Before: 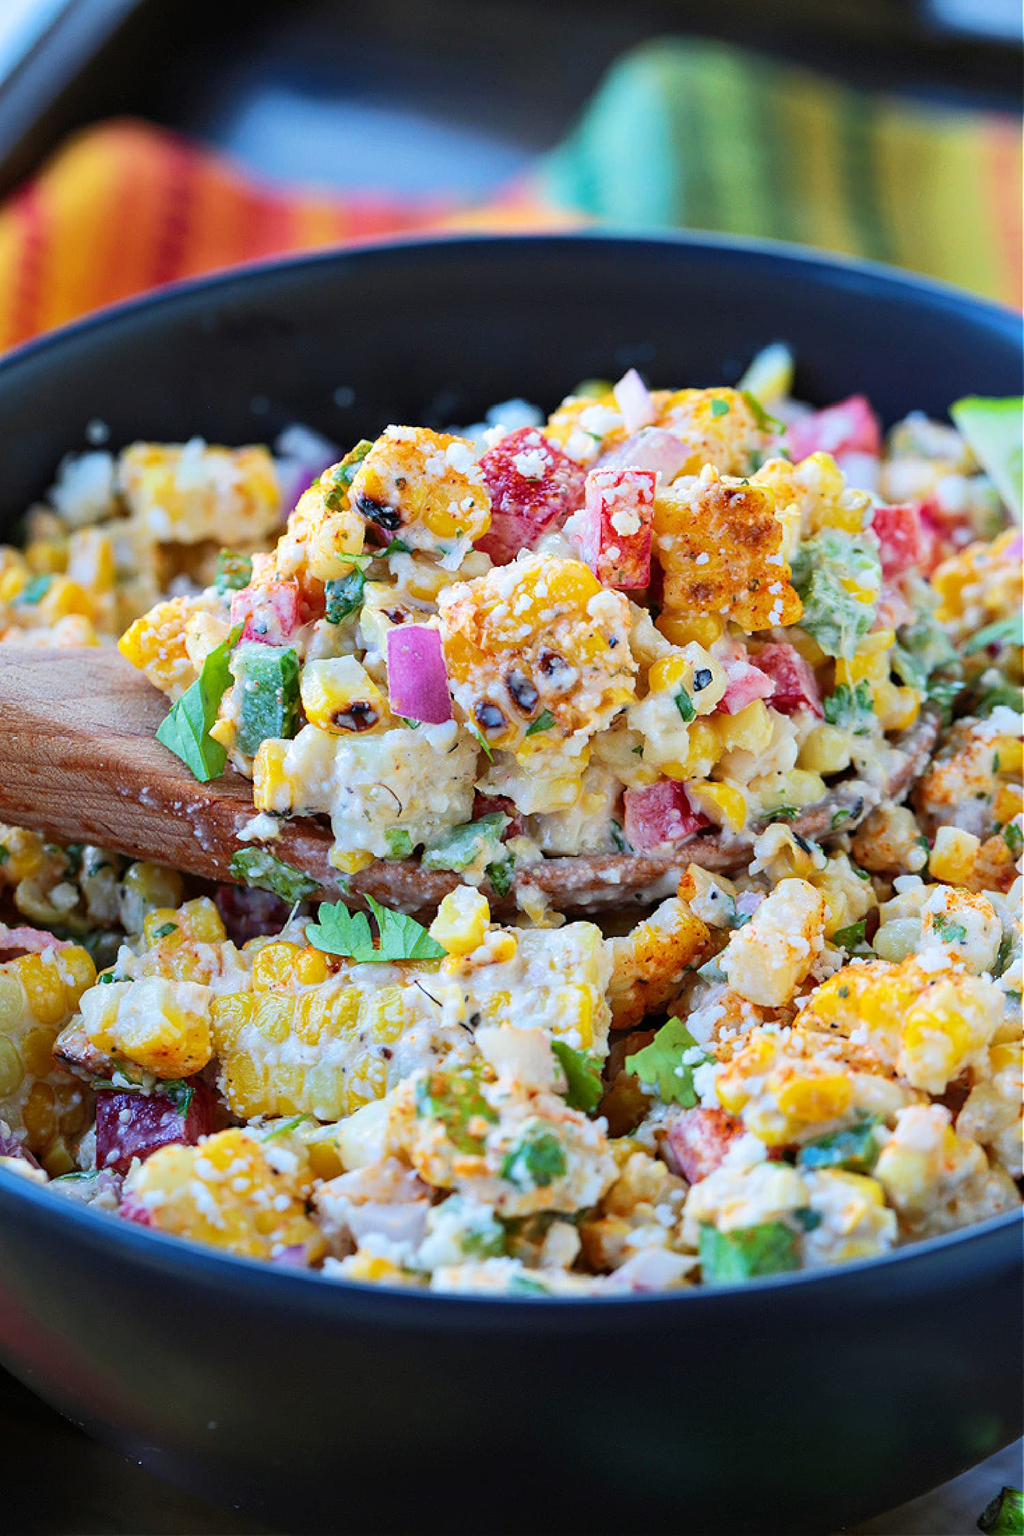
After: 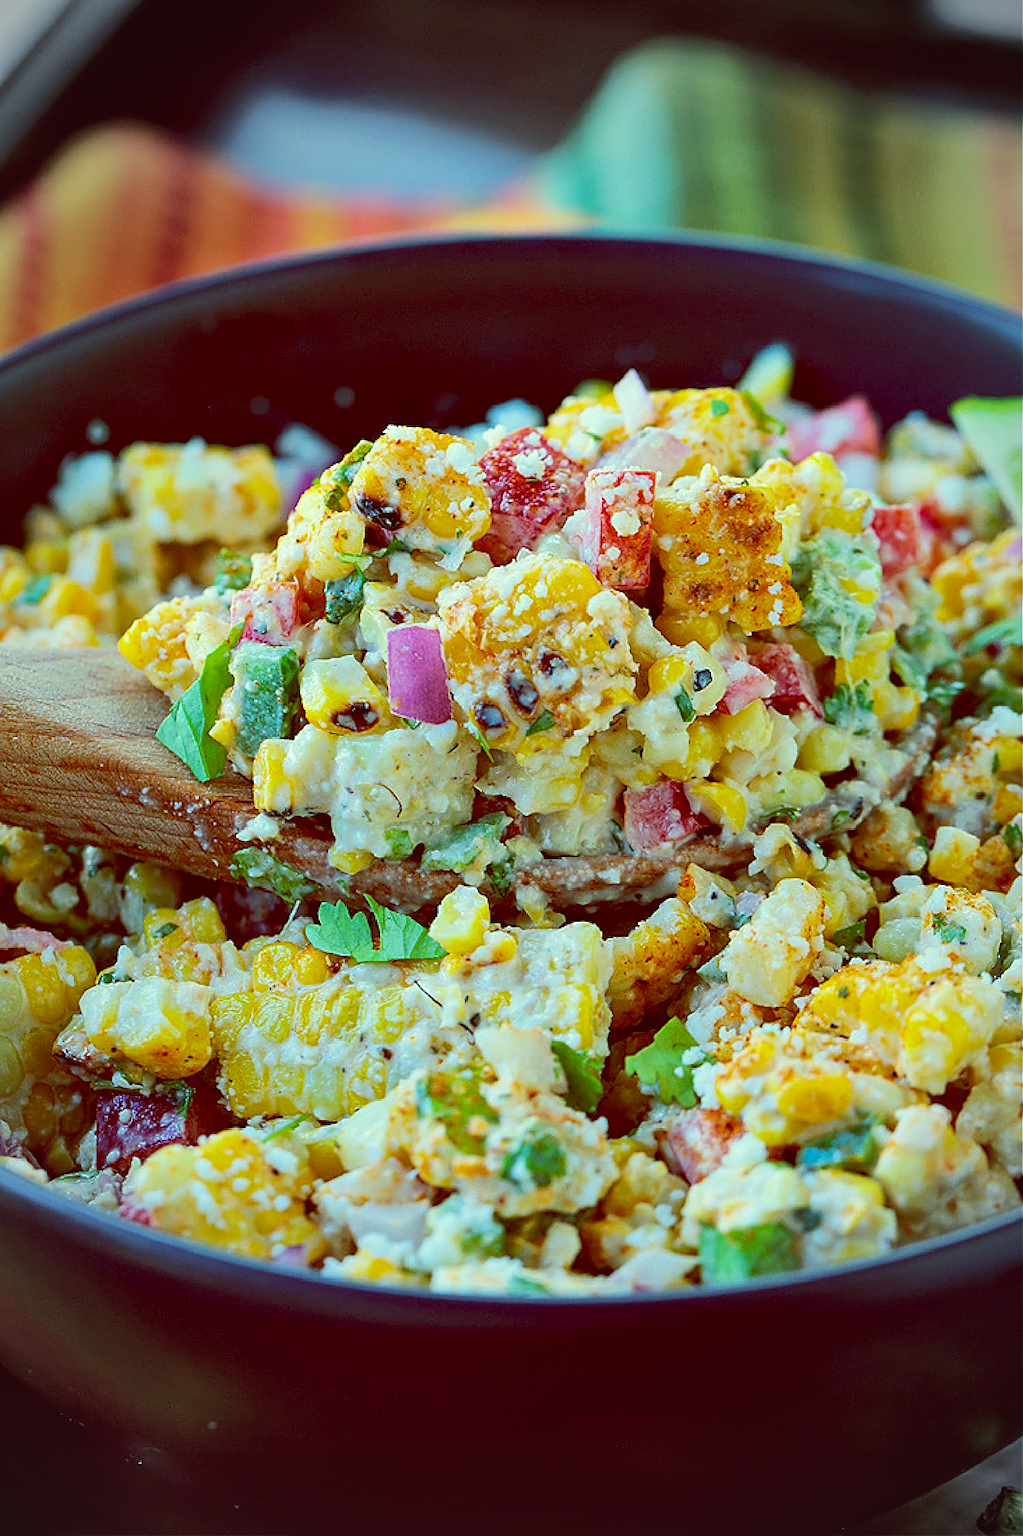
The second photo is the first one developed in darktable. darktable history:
vignetting: fall-off start 67.15%, brightness -0.442, saturation -0.691, width/height ratio 1.011, unbound false
sharpen: on, module defaults
white balance: emerald 1
color balance: lift [1, 1.015, 0.987, 0.985], gamma [1, 0.959, 1.042, 0.958], gain [0.927, 0.938, 1.072, 0.928], contrast 1.5%
shadows and highlights: radius 264.75, soften with gaussian
